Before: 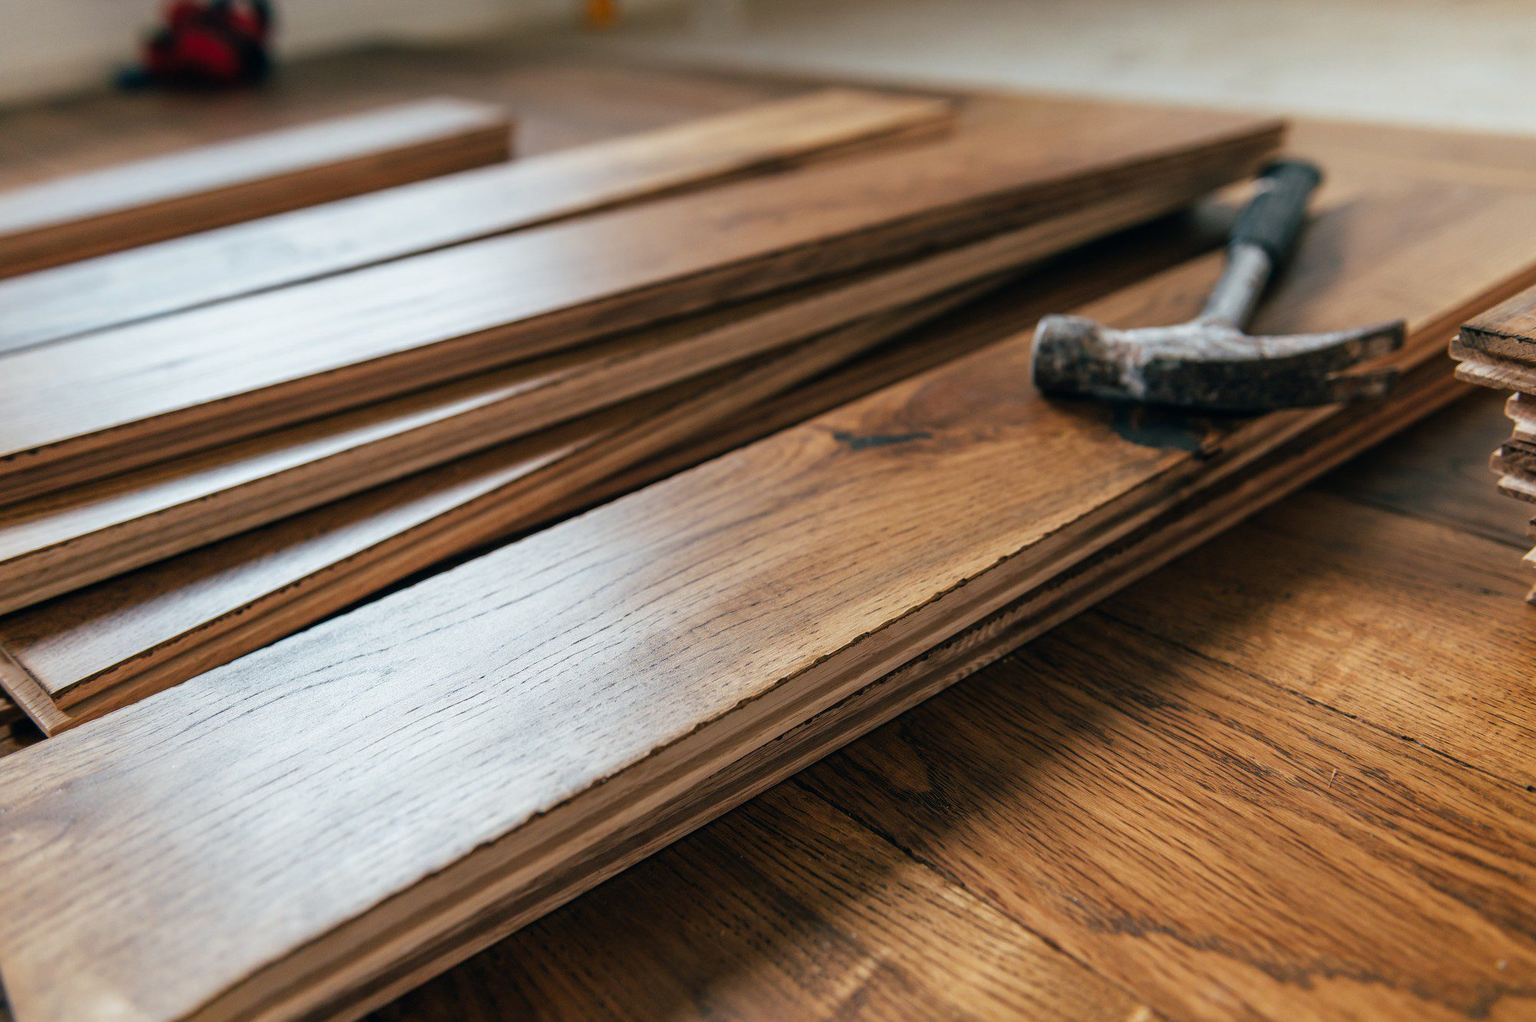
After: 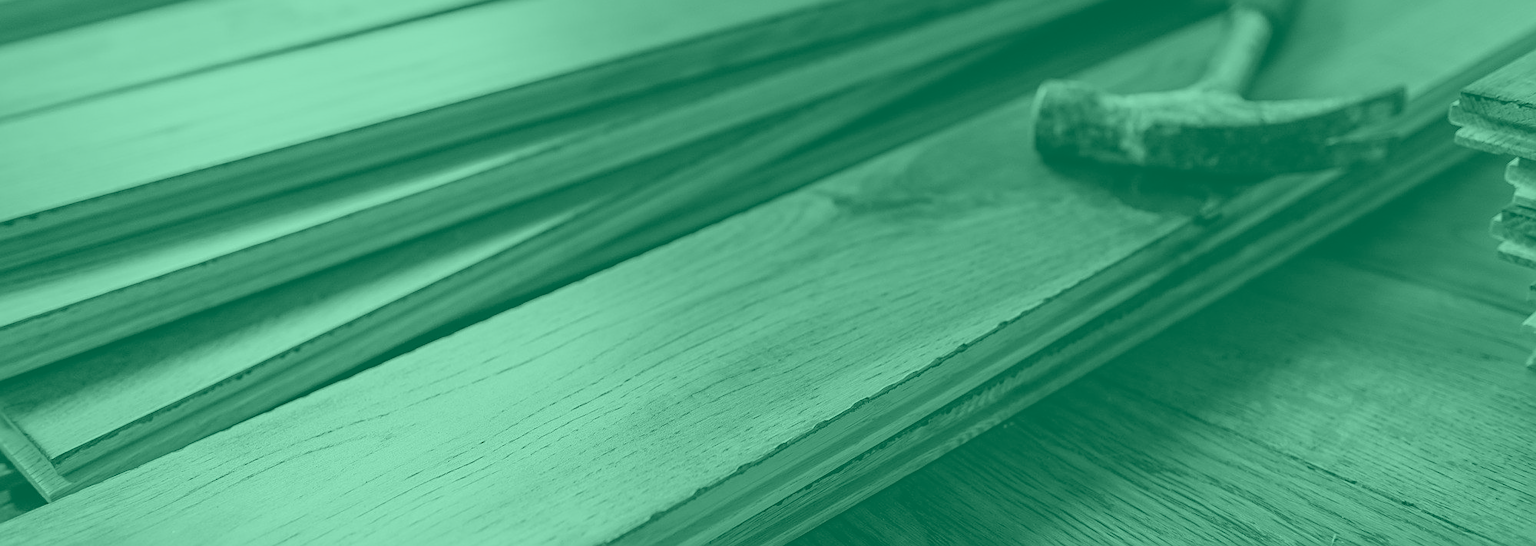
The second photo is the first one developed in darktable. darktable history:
crop and rotate: top 23.043%, bottom 23.437%
sharpen: on, module defaults
colorize: hue 147.6°, saturation 65%, lightness 21.64%
